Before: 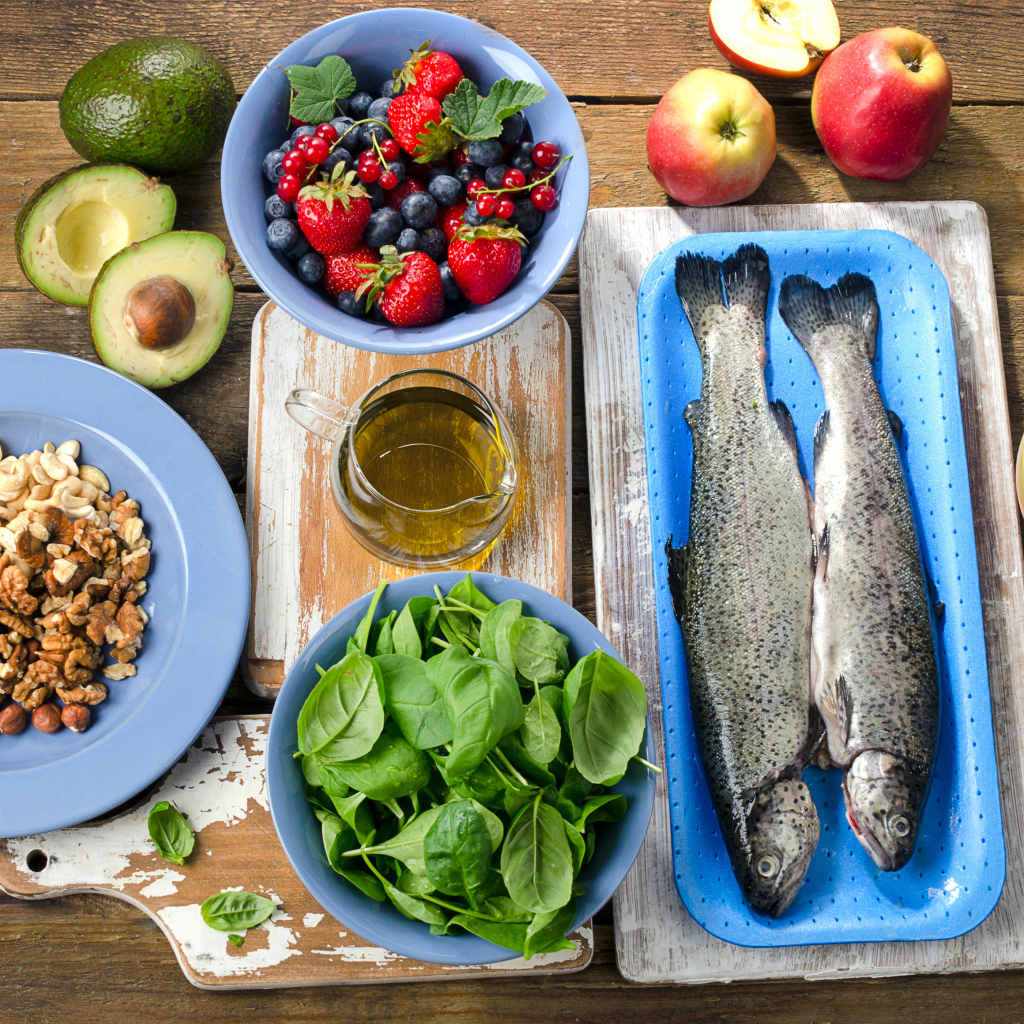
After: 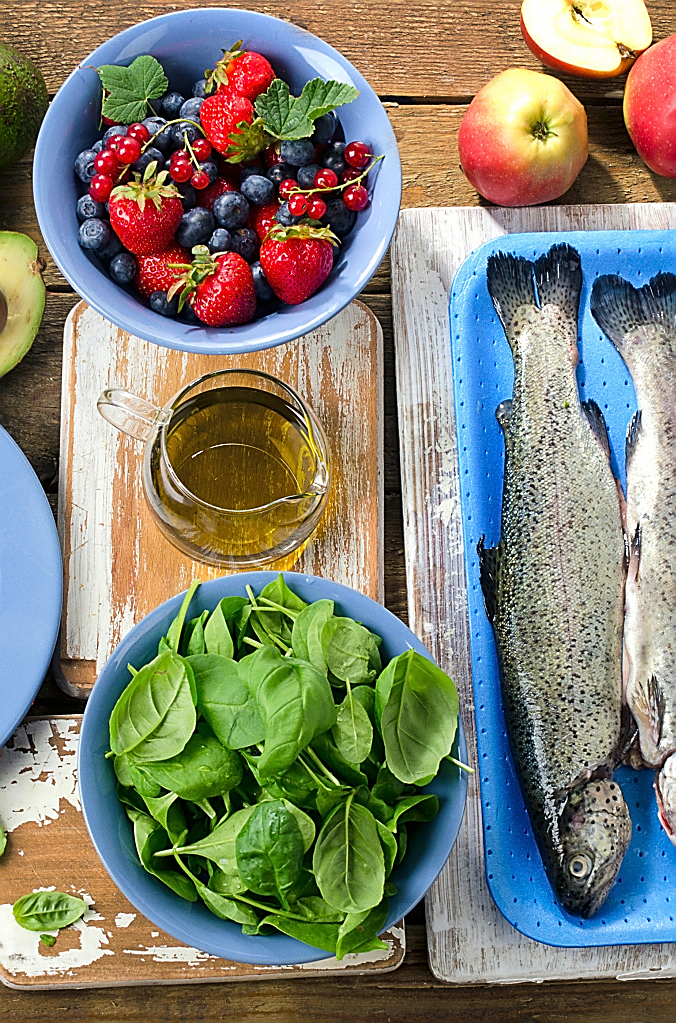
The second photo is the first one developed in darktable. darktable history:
velvia: on, module defaults
sharpen: radius 1.4, amount 1.25, threshold 0.7
crop and rotate: left 18.442%, right 15.508%
